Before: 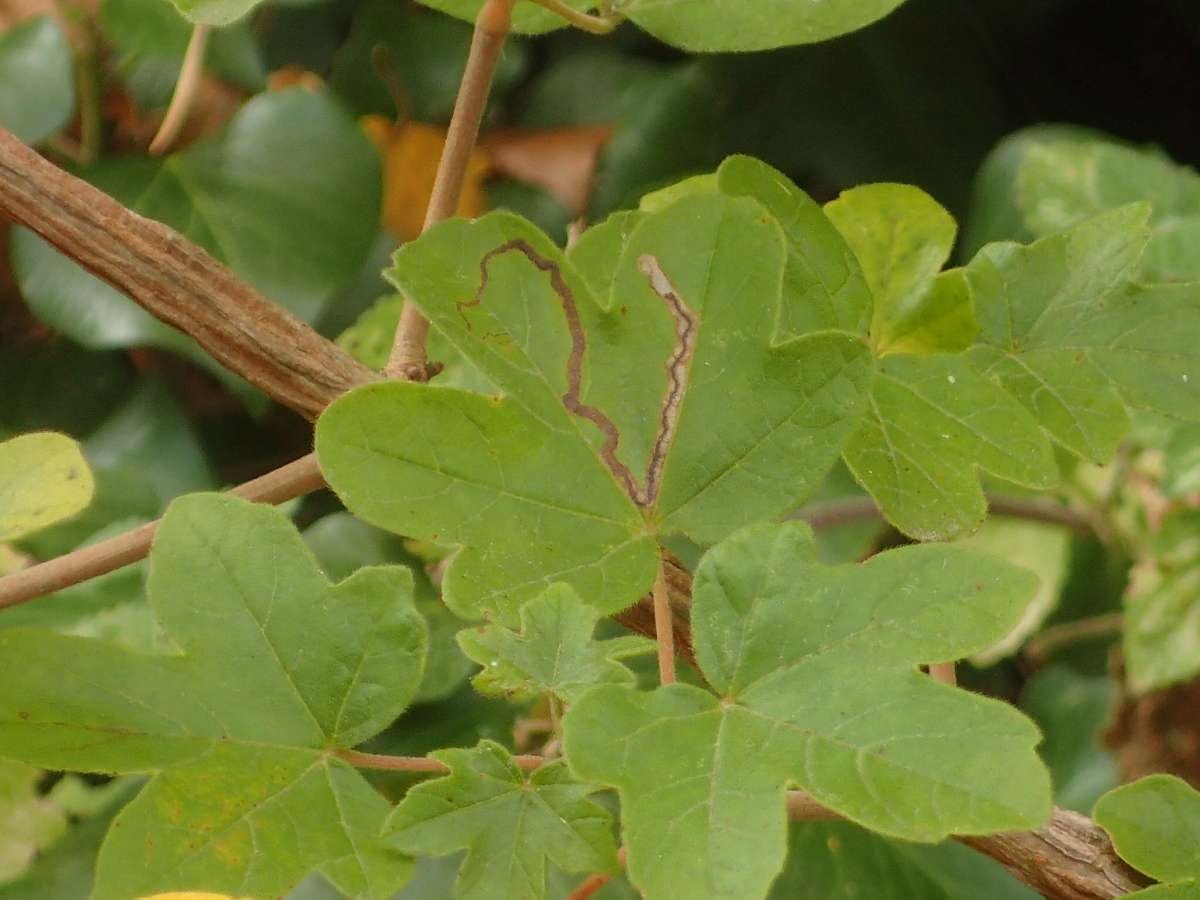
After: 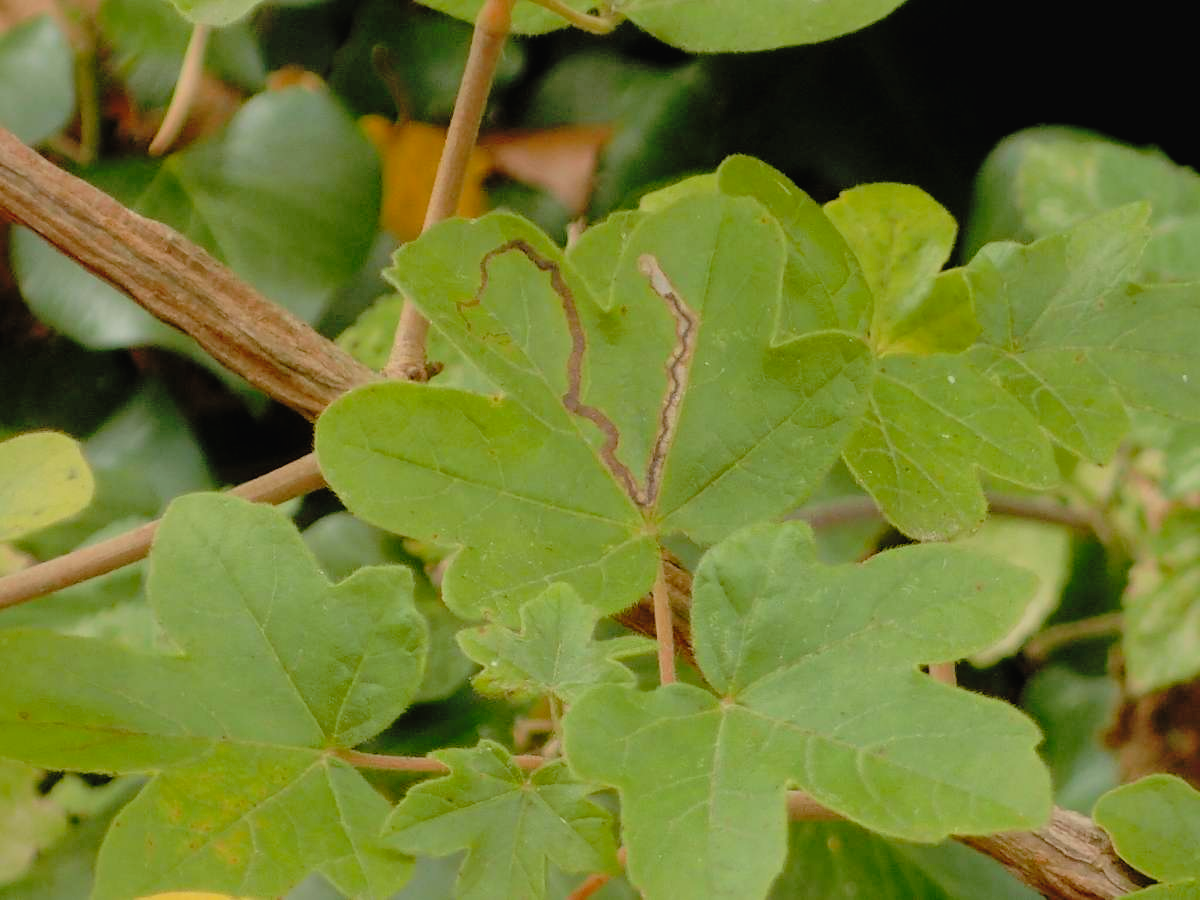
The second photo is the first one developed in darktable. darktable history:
tone curve: curves: ch0 [(0, 0.009) (0.105, 0.08) (0.195, 0.18) (0.283, 0.316) (0.384, 0.434) (0.485, 0.531) (0.638, 0.69) (0.81, 0.872) (1, 0.977)]; ch1 [(0, 0) (0.161, 0.092) (0.35, 0.33) (0.379, 0.401) (0.456, 0.469) (0.502, 0.5) (0.525, 0.518) (0.586, 0.617) (0.635, 0.655) (1, 1)]; ch2 [(0, 0) (0.371, 0.362) (0.437, 0.437) (0.48, 0.49) (0.53, 0.515) (0.56, 0.571) (0.622, 0.606) (1, 1)], preserve colors none
shadows and highlights: on, module defaults
filmic rgb: black relative exposure -4.77 EV, white relative exposure 4.06 EV, hardness 2.81
